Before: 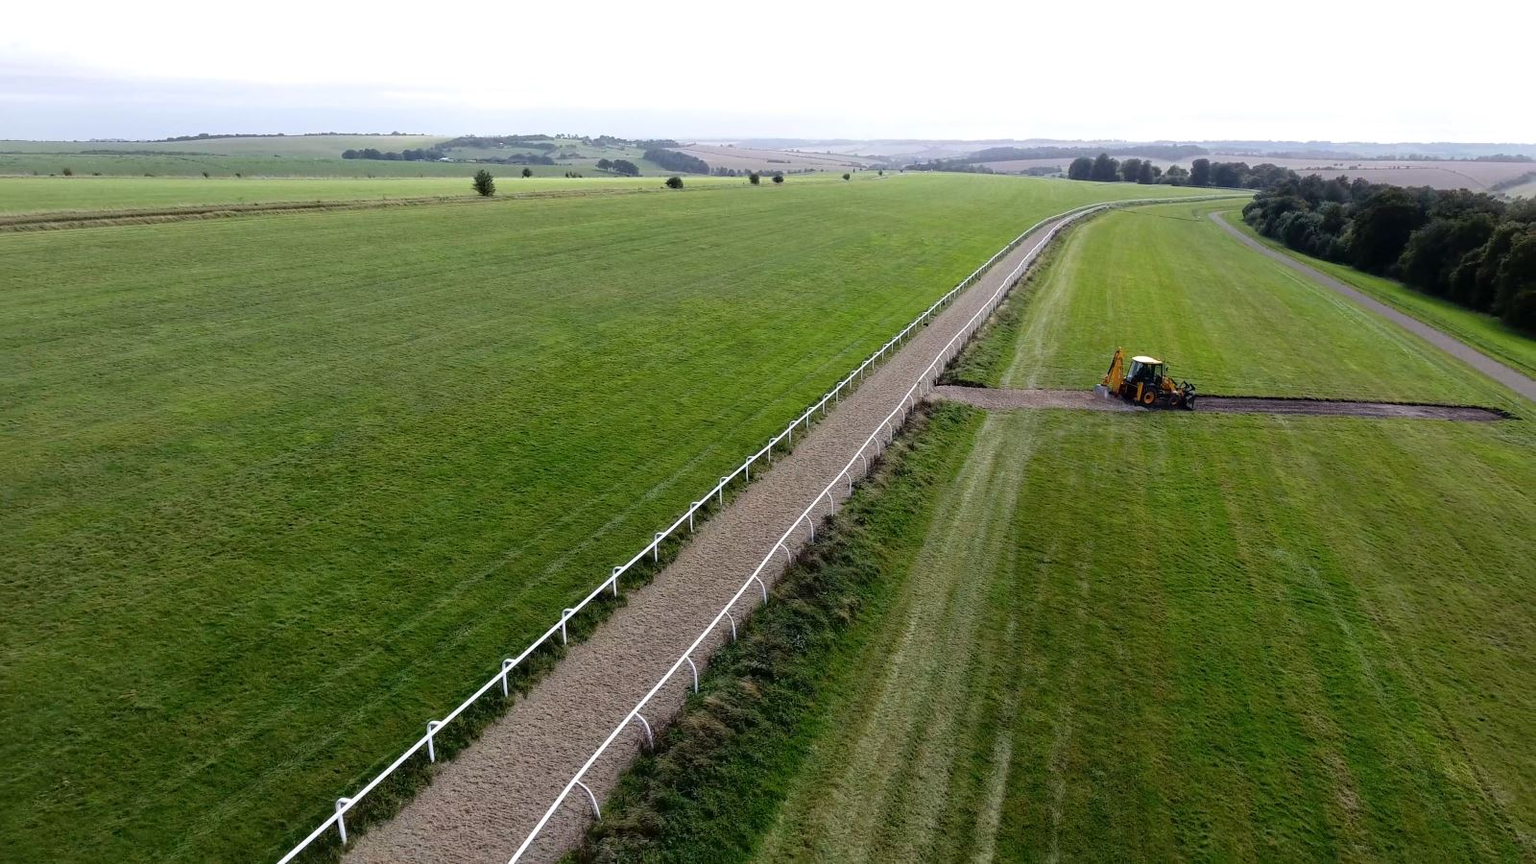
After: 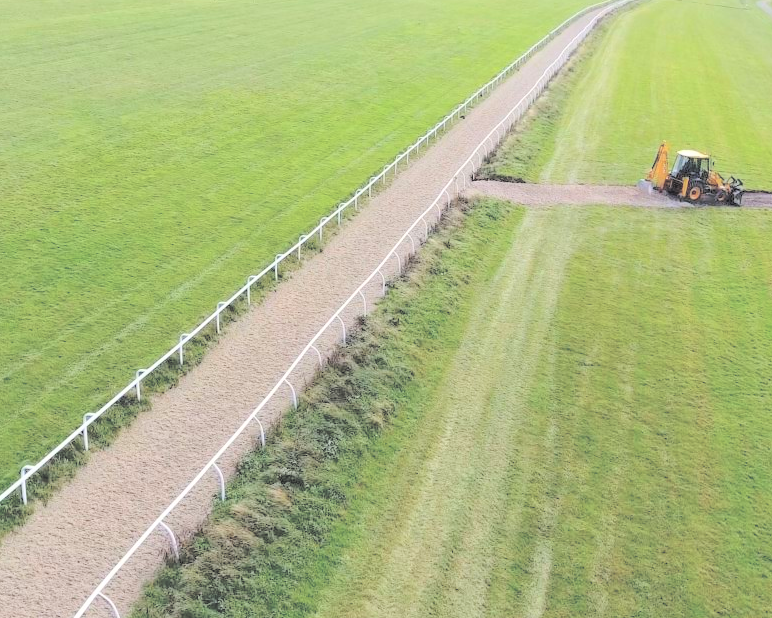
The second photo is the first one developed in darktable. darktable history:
color contrast: green-magenta contrast 1.1, blue-yellow contrast 1.1, unbound 0
contrast brightness saturation: brightness 1
crop: left 31.379%, top 24.658%, right 20.326%, bottom 6.628%
